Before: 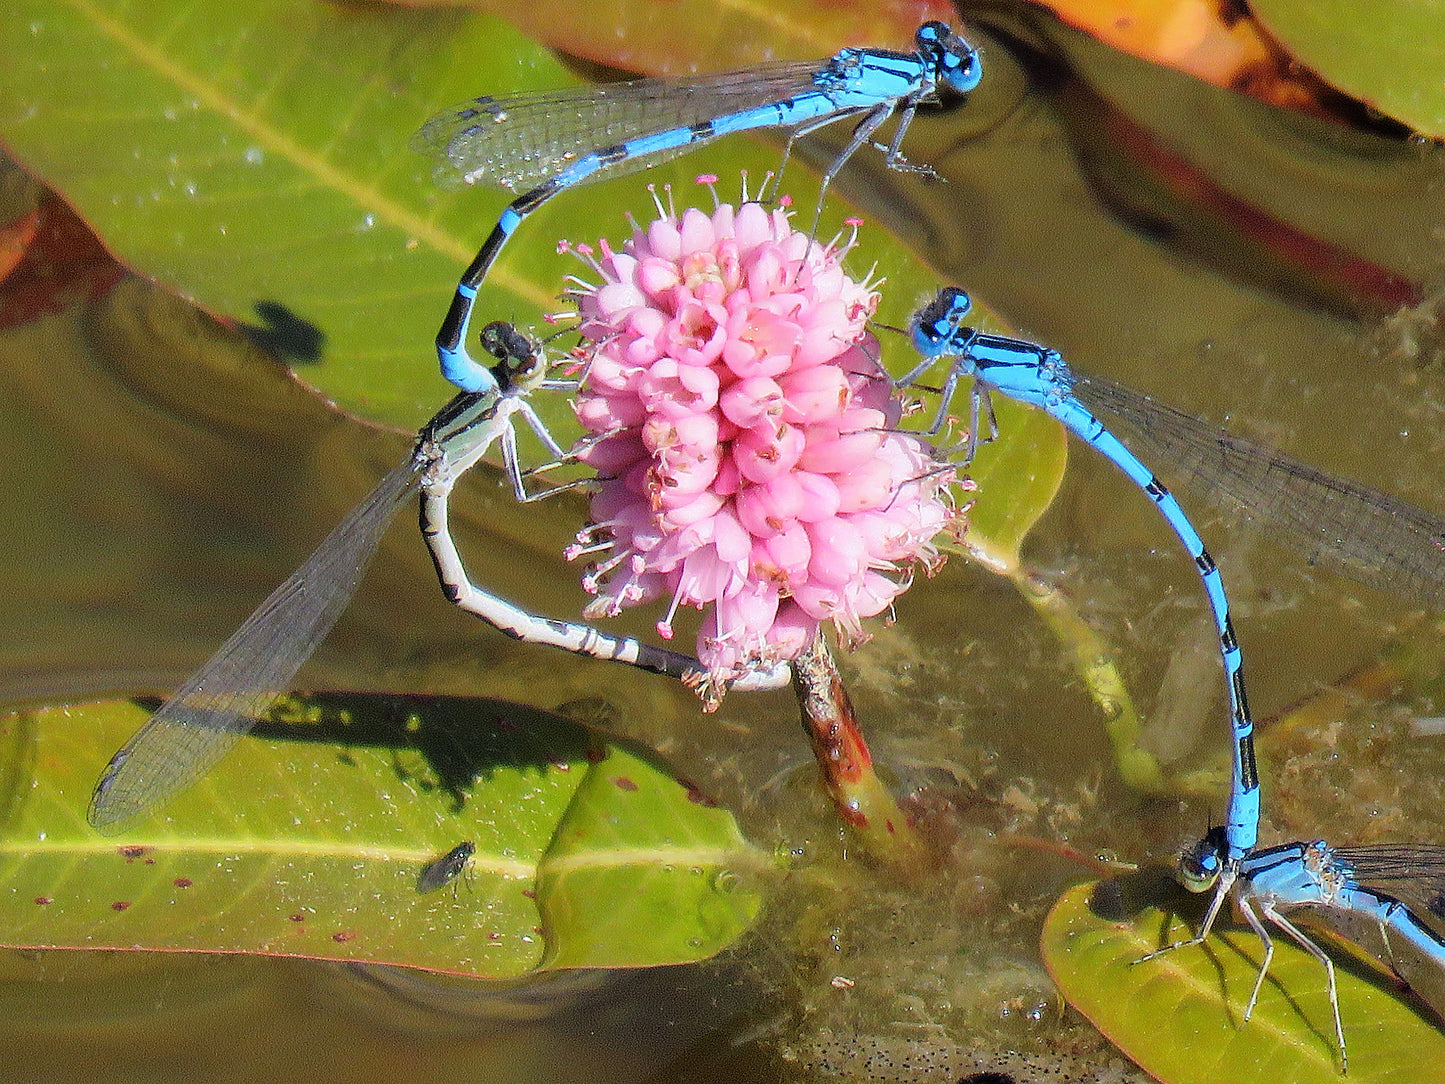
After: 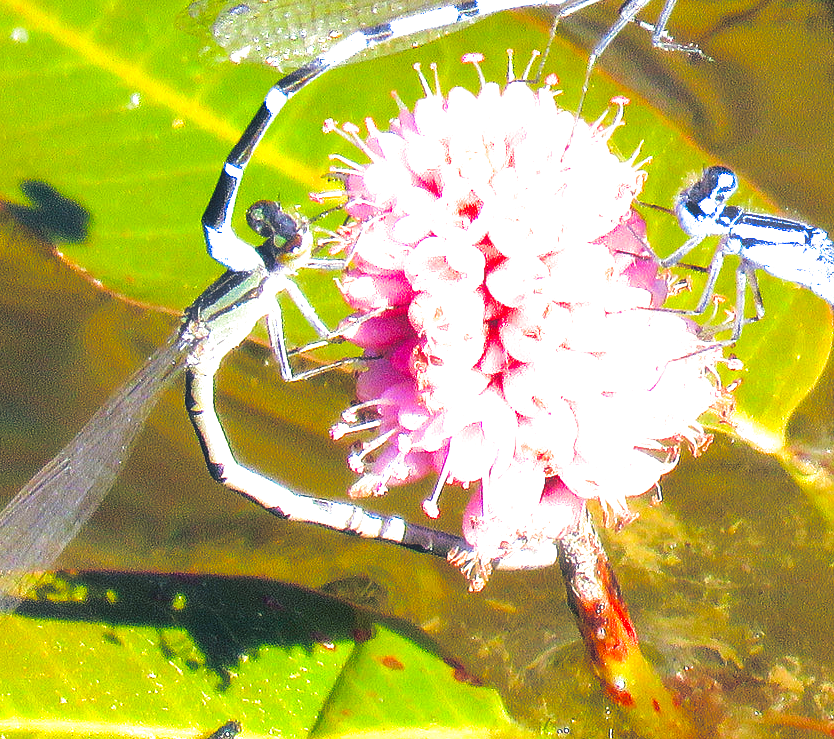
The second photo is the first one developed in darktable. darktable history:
exposure: black level correction 0.001, exposure 1.05 EV, compensate exposure bias true, compensate highlight preservation false
color contrast: green-magenta contrast 1.55, blue-yellow contrast 1.83
haze removal: strength -0.1, adaptive false
crop: left 16.202%, top 11.208%, right 26.045%, bottom 20.557%
split-toning: shadows › hue 216°, shadows › saturation 1, highlights › hue 57.6°, balance -33.4
